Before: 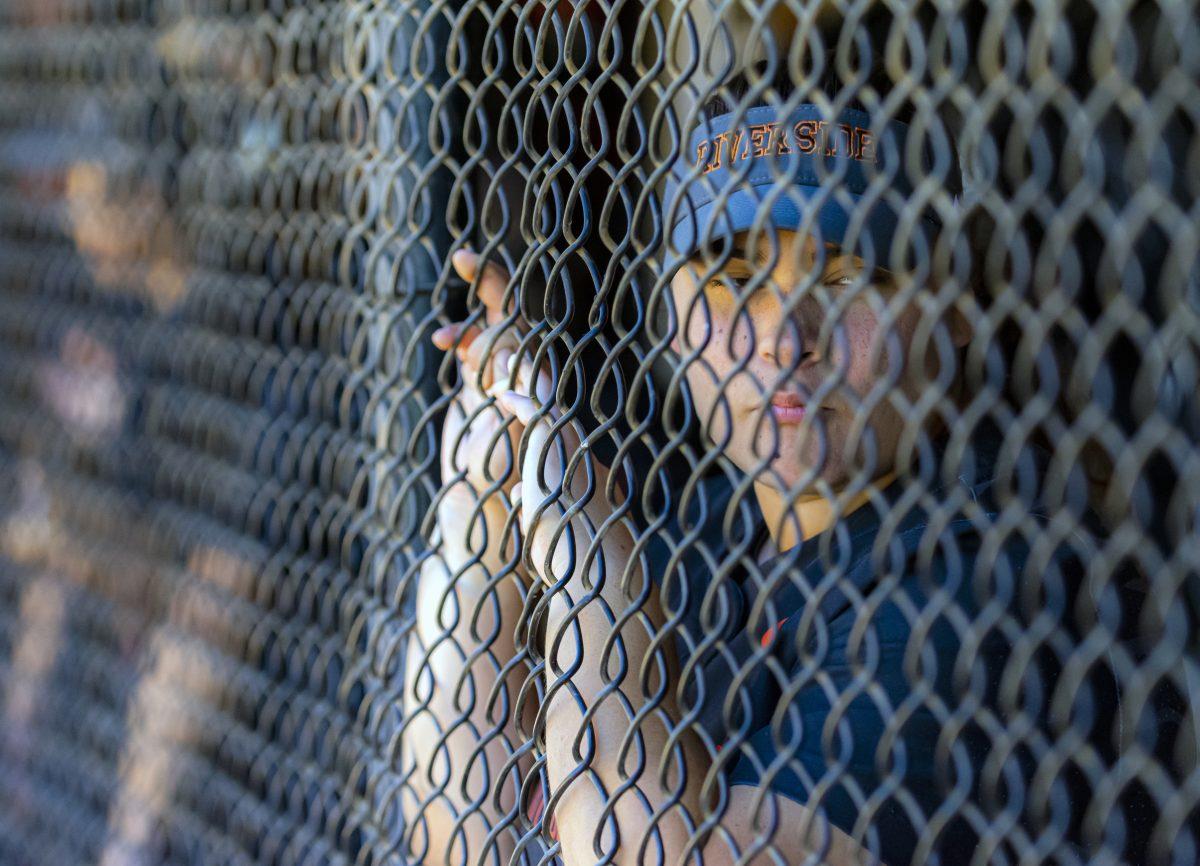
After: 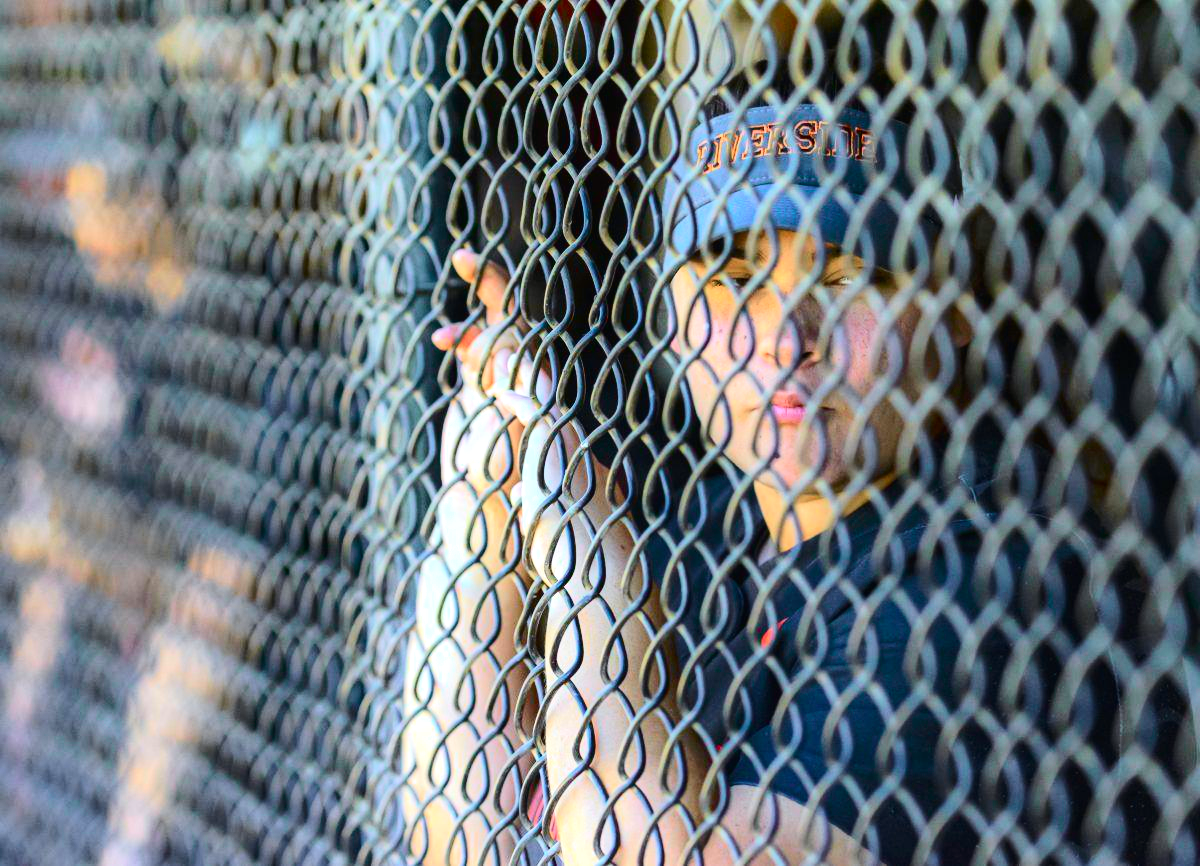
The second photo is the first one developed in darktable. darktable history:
tone curve: curves: ch0 [(0, 0.012) (0.052, 0.04) (0.107, 0.086) (0.276, 0.265) (0.461, 0.531) (0.718, 0.79) (0.921, 0.909) (0.999, 0.951)]; ch1 [(0, 0) (0.339, 0.298) (0.402, 0.363) (0.444, 0.415) (0.485, 0.469) (0.494, 0.493) (0.504, 0.501) (0.525, 0.534) (0.555, 0.587) (0.594, 0.647) (1, 1)]; ch2 [(0, 0) (0.48, 0.48) (0.504, 0.5) (0.535, 0.557) (0.581, 0.623) (0.649, 0.683) (0.824, 0.815) (1, 1)], color space Lab, independent channels, preserve colors none
exposure: black level correction 0, exposure 0.7 EV, compensate exposure bias true, compensate highlight preservation false
